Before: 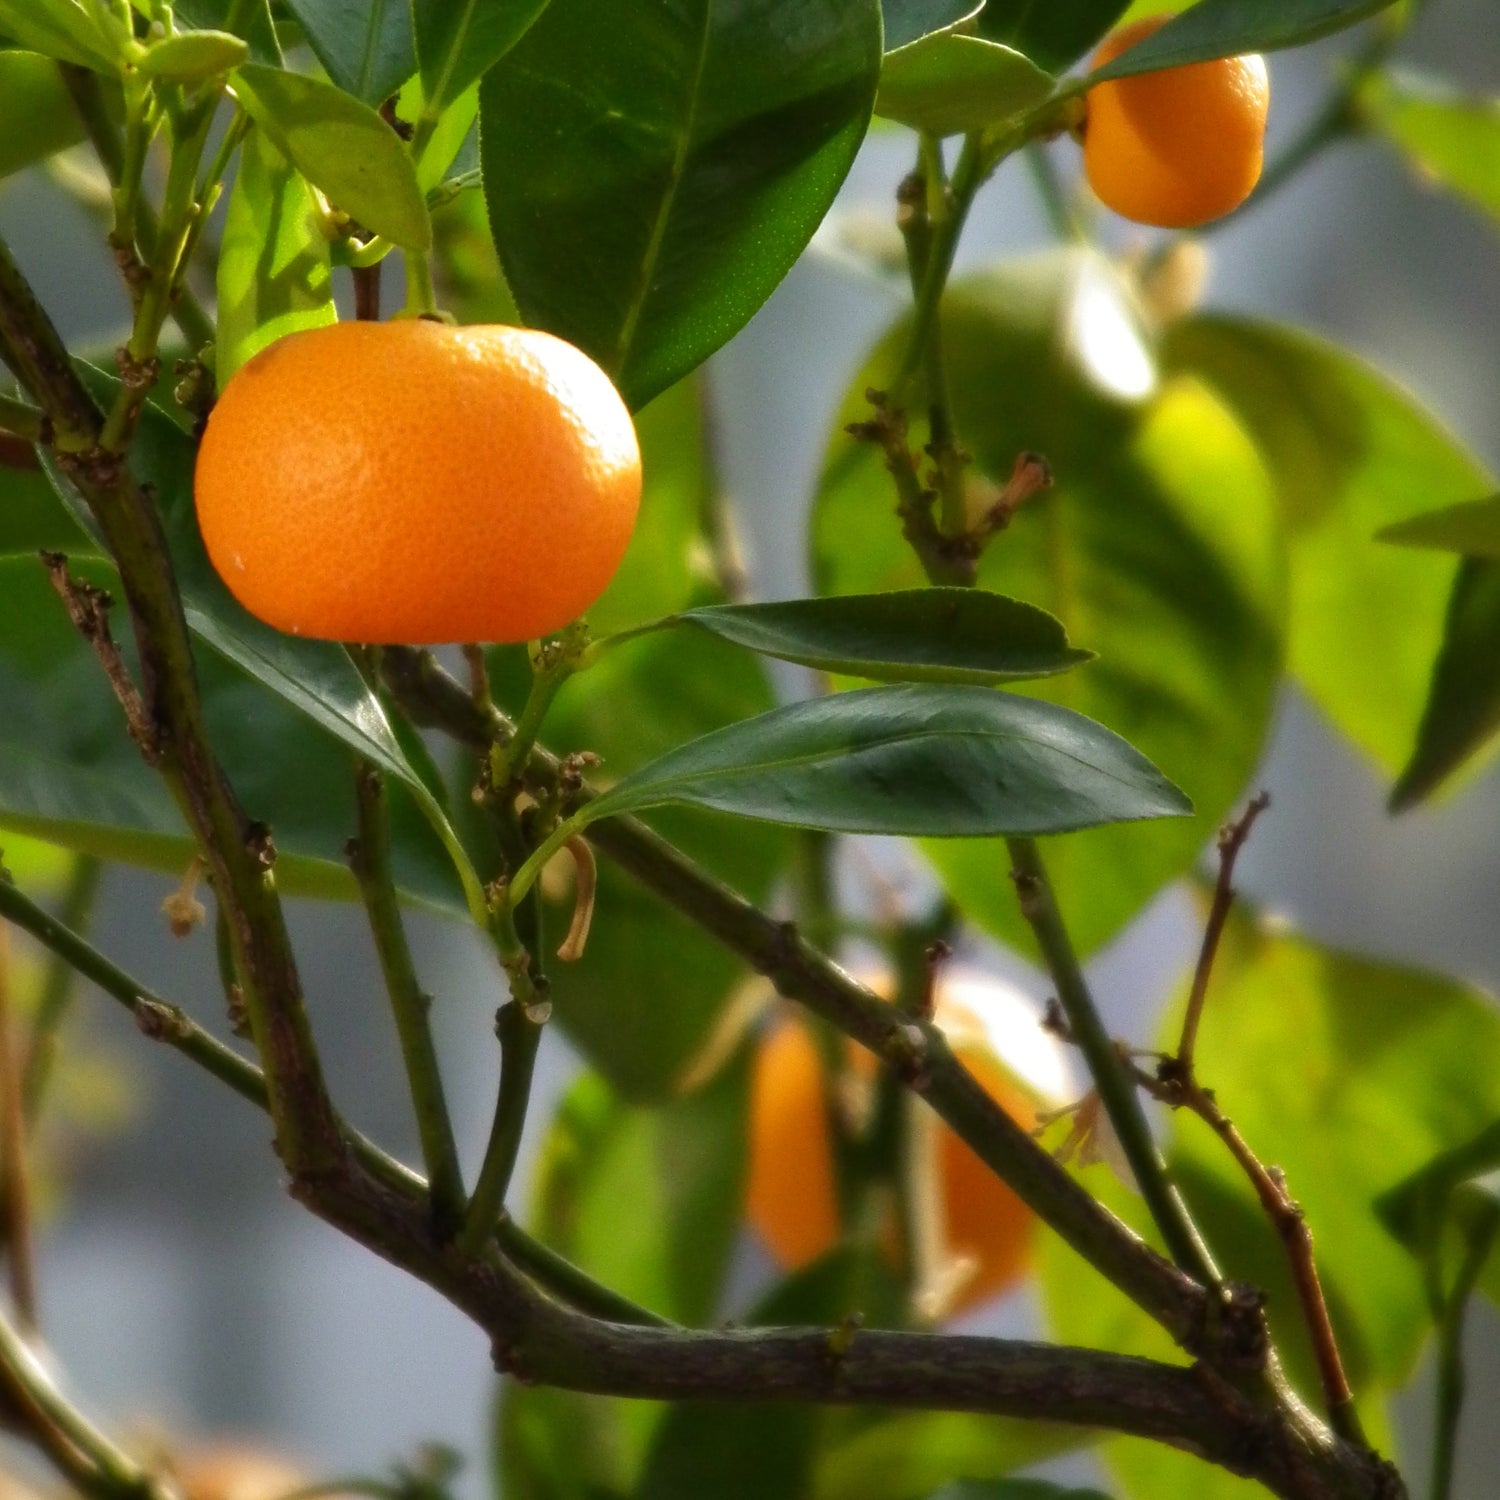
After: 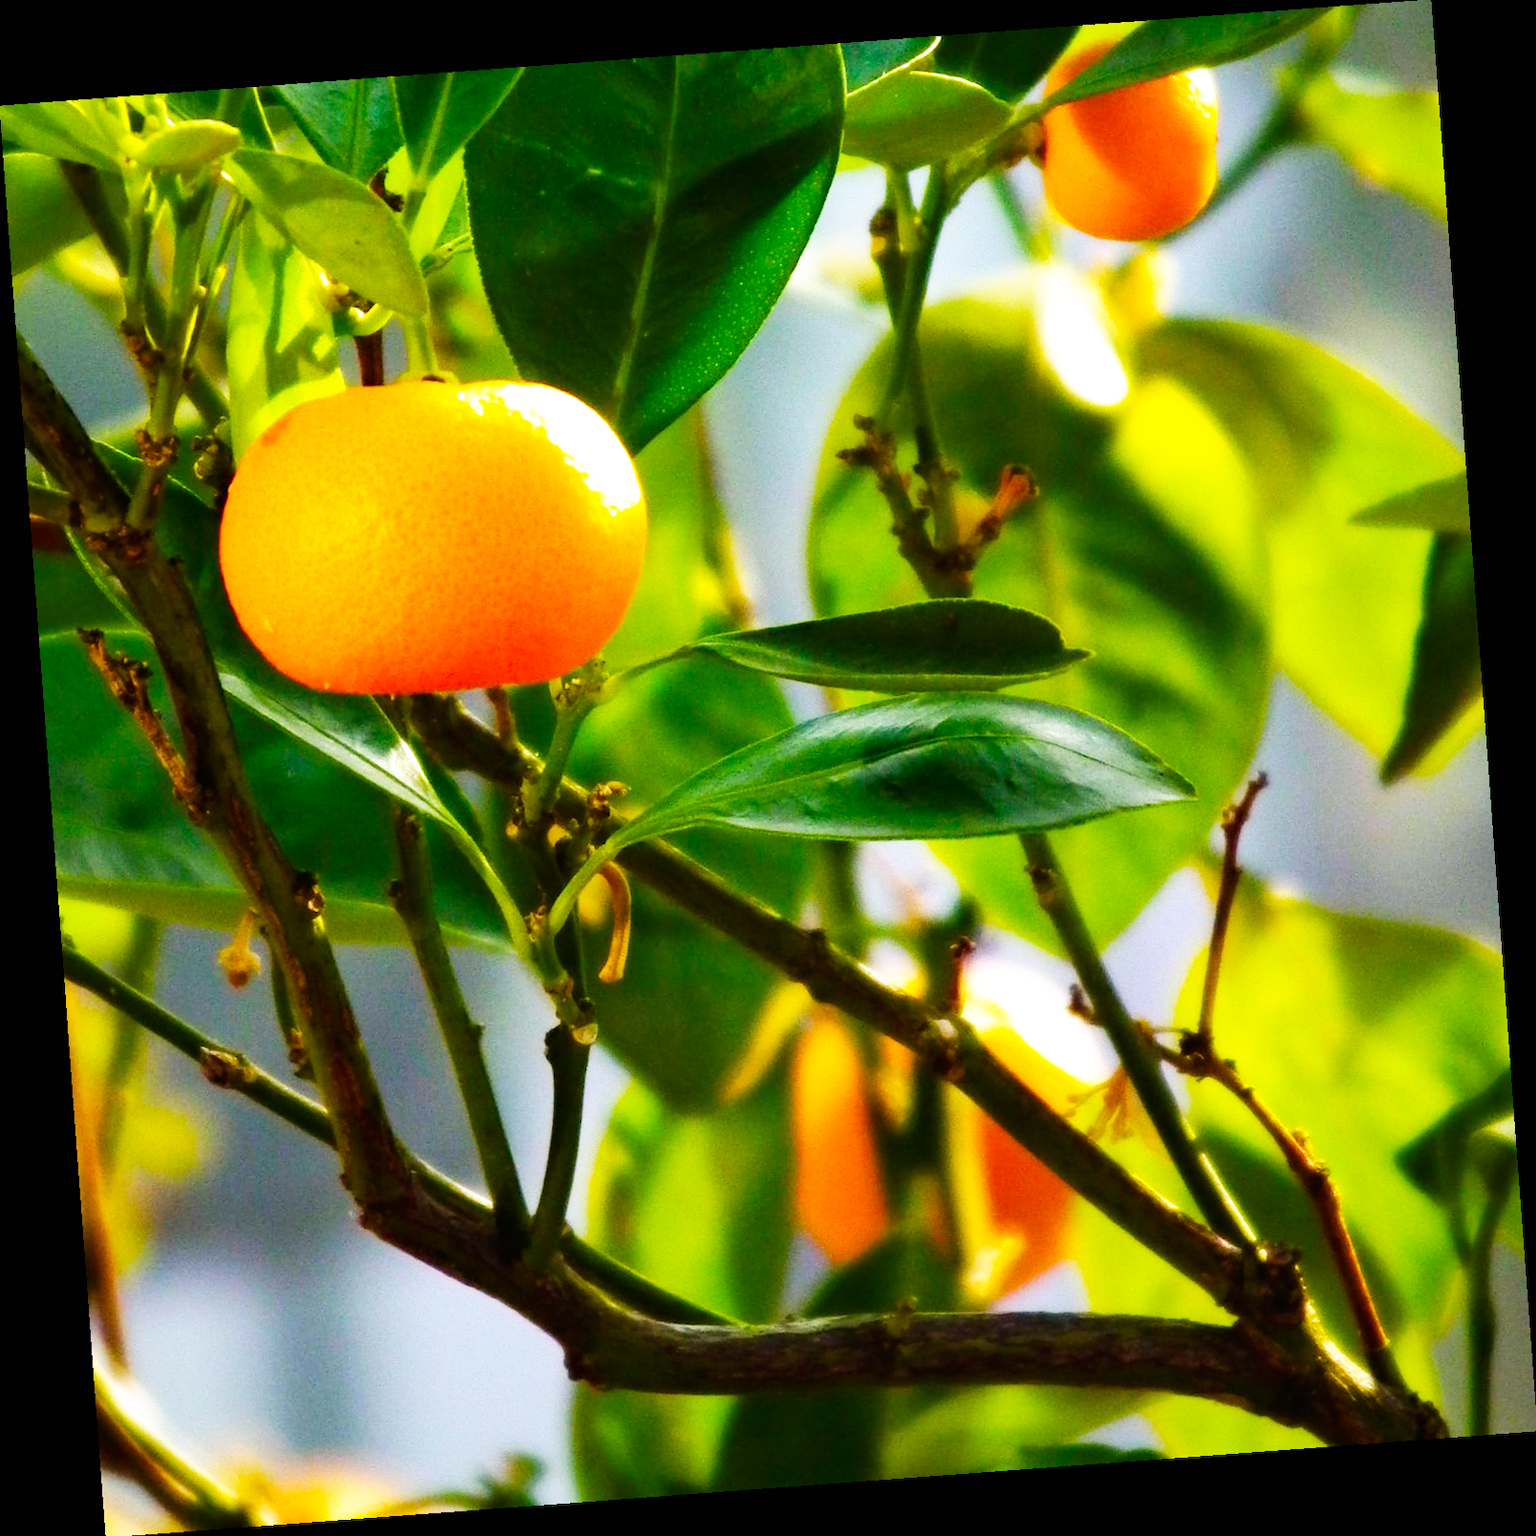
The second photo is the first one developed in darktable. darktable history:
base curve: curves: ch0 [(0, 0) (0.007, 0.004) (0.027, 0.03) (0.046, 0.07) (0.207, 0.54) (0.442, 0.872) (0.673, 0.972) (1, 1)], preserve colors none
rotate and perspective: rotation -4.25°, automatic cropping off
haze removal: compatibility mode true, adaptive false
color balance rgb: linear chroma grading › global chroma 15%, perceptual saturation grading › global saturation 30%
